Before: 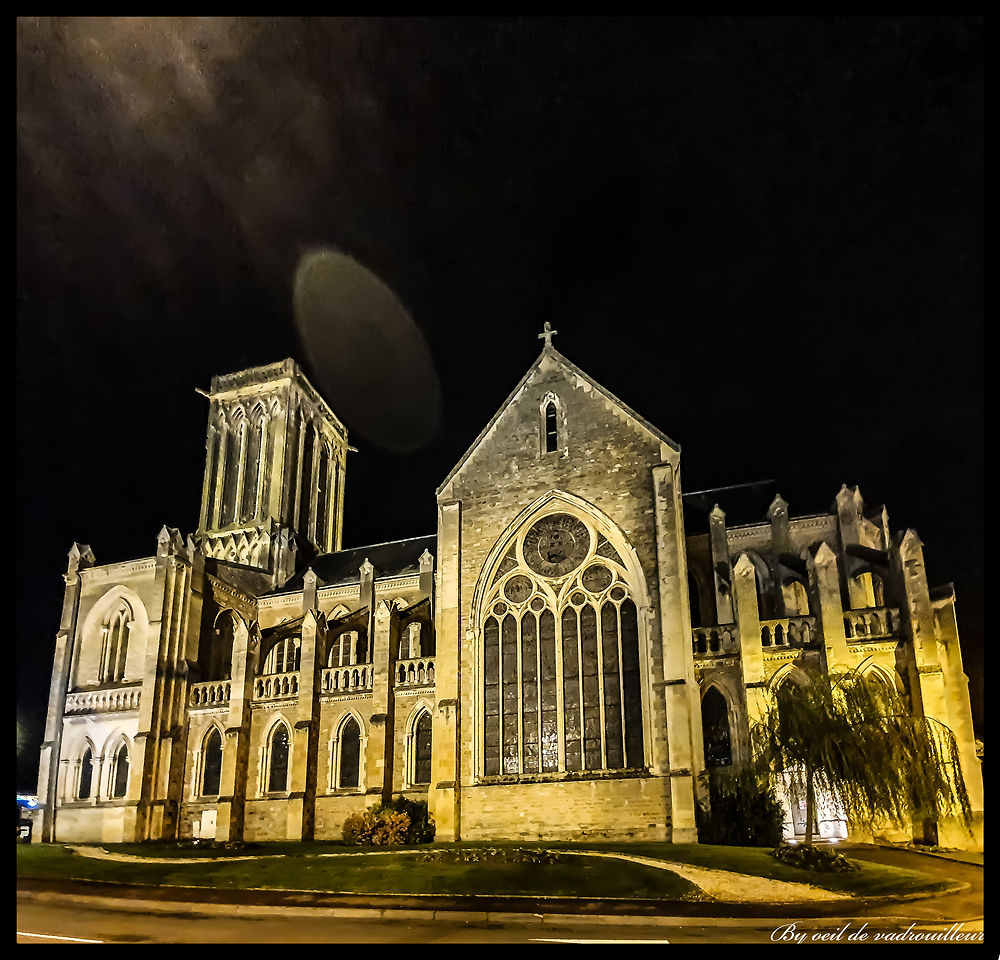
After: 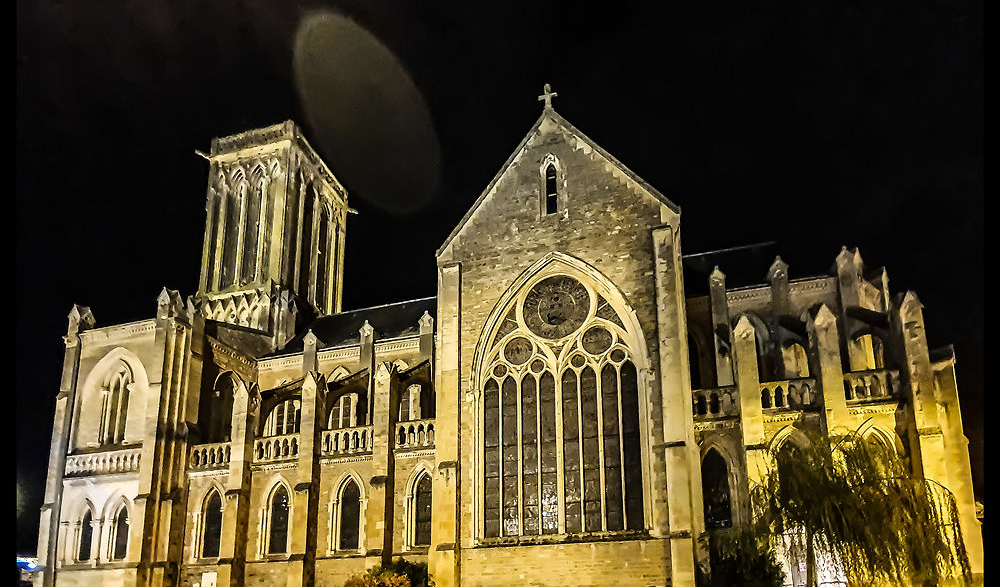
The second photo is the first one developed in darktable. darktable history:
crop and rotate: top 24.799%, bottom 14.02%
